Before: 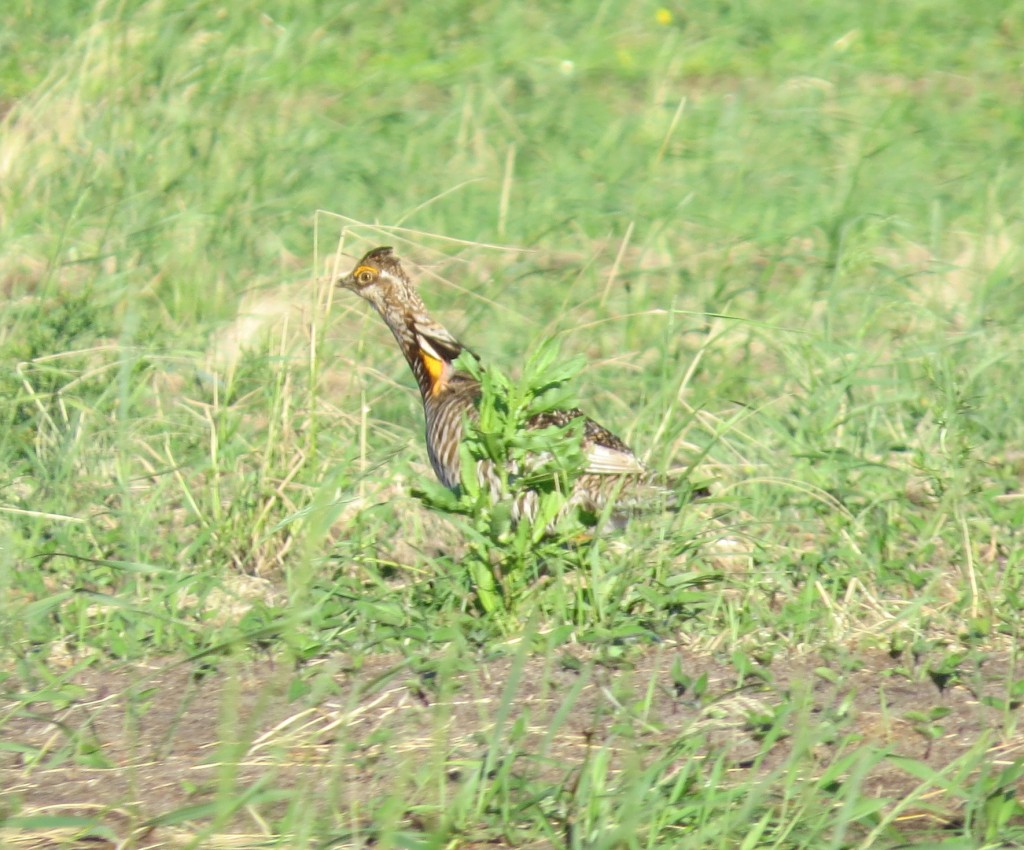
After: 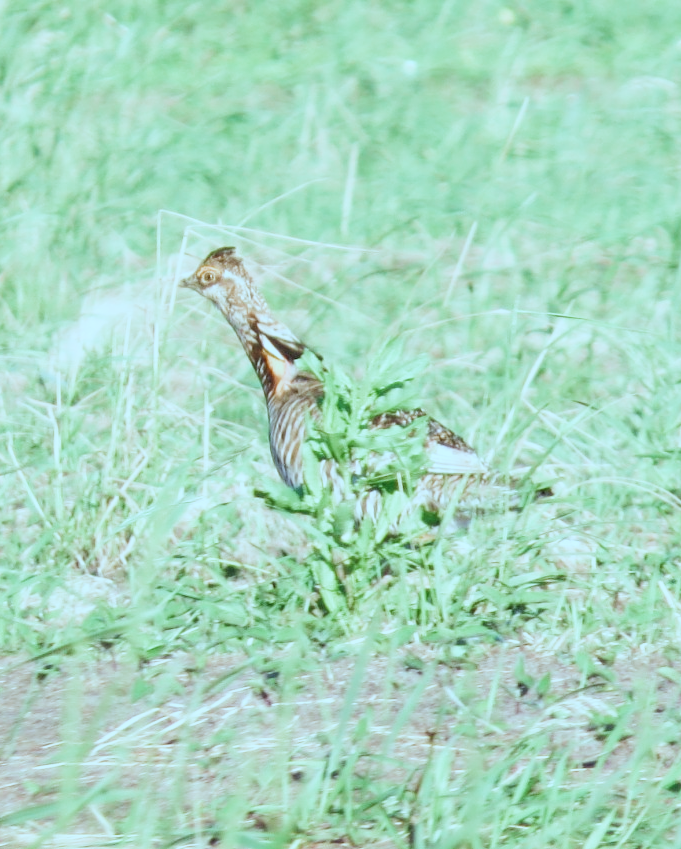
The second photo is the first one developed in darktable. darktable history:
exposure: black level correction 0, exposure 1 EV, compensate highlight preservation false
shadows and highlights: shadows 36.7, highlights -26.75, soften with gaussian
crop and rotate: left 15.414%, right 18.049%
filmic rgb: black relative exposure -7.65 EV, white relative exposure 4.56 EV, threshold 3.03 EV, hardness 3.61, contrast 1.061, color science v4 (2020), enable highlight reconstruction true
tone equalizer: edges refinement/feathering 500, mask exposure compensation -1.57 EV, preserve details no
color correction: highlights a* -10.42, highlights b* -18.65
